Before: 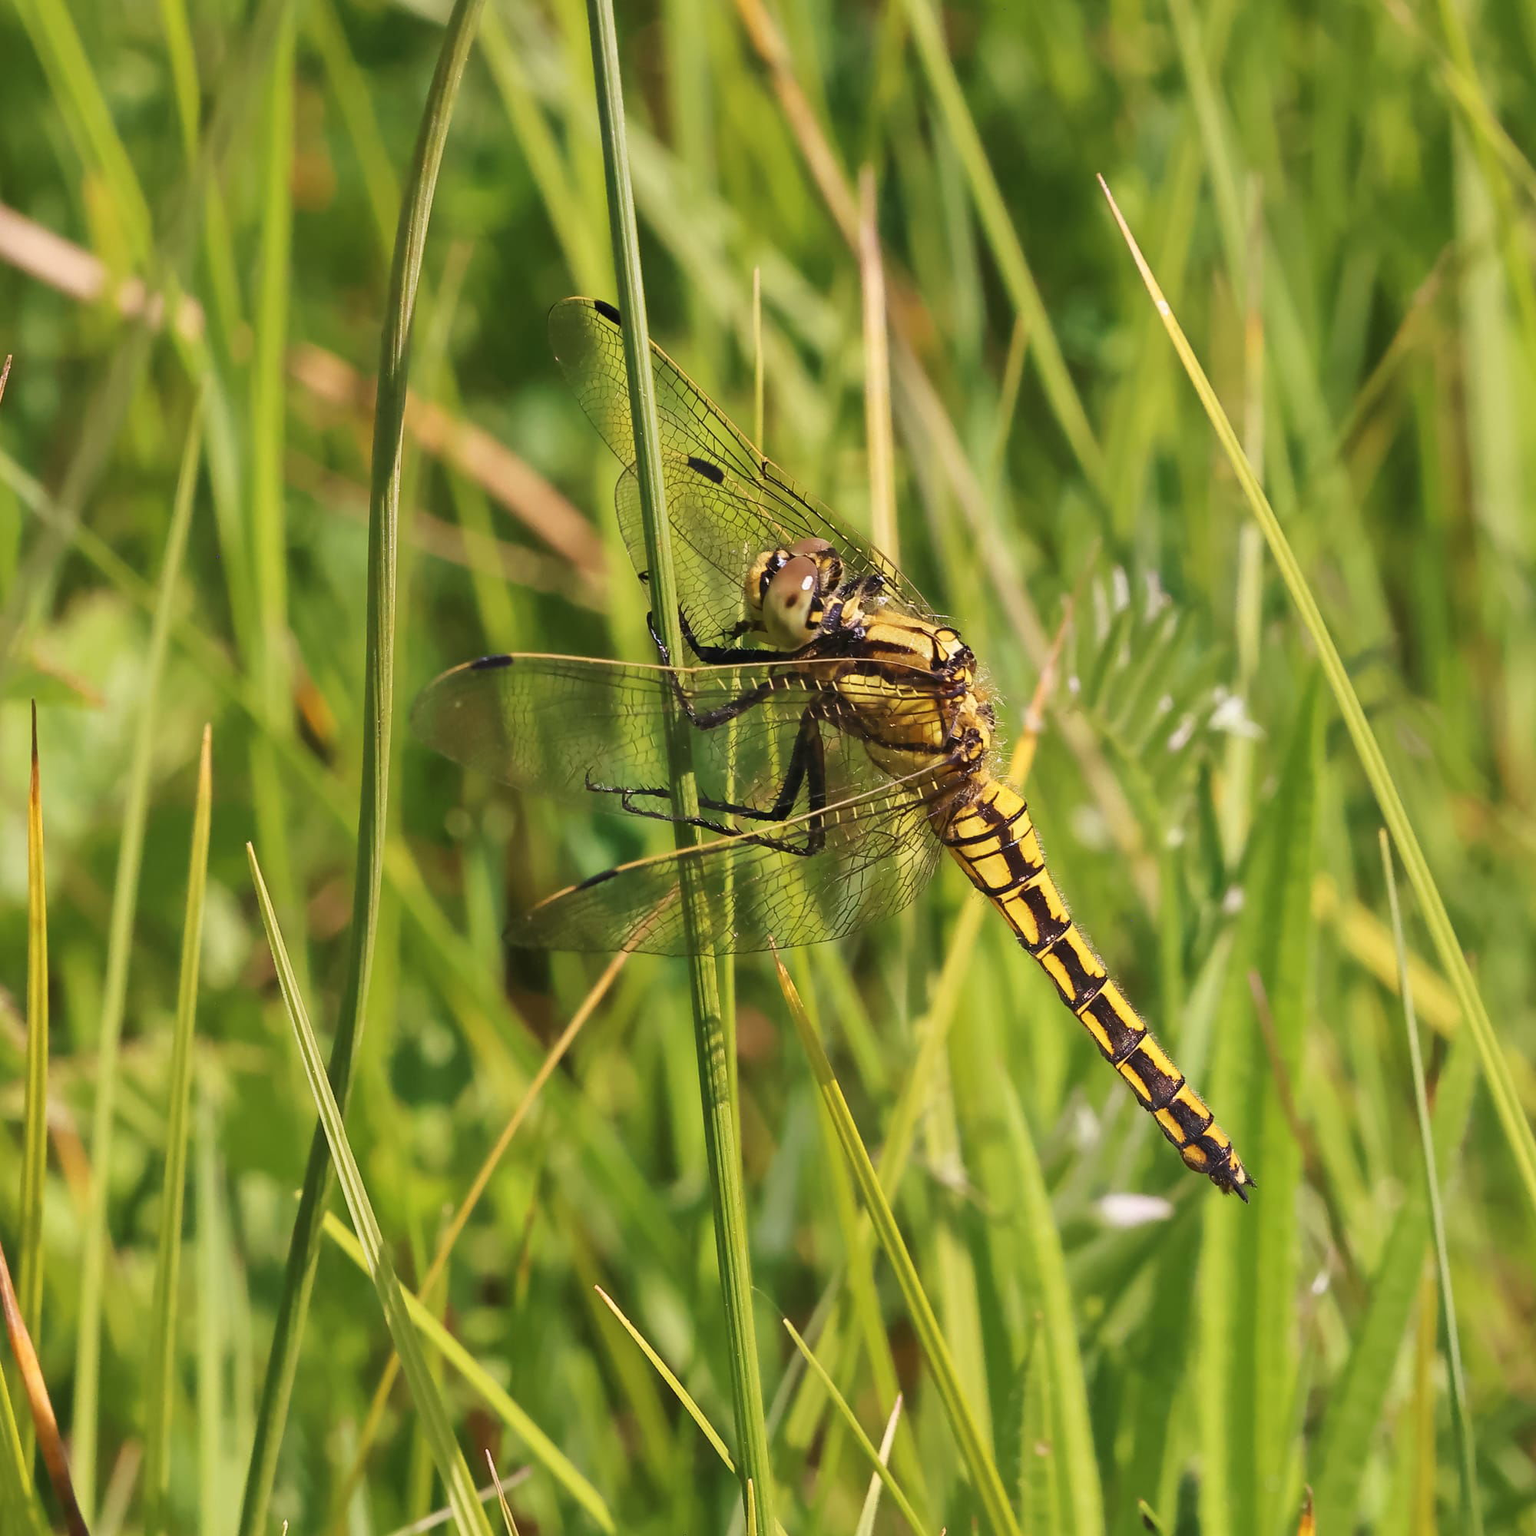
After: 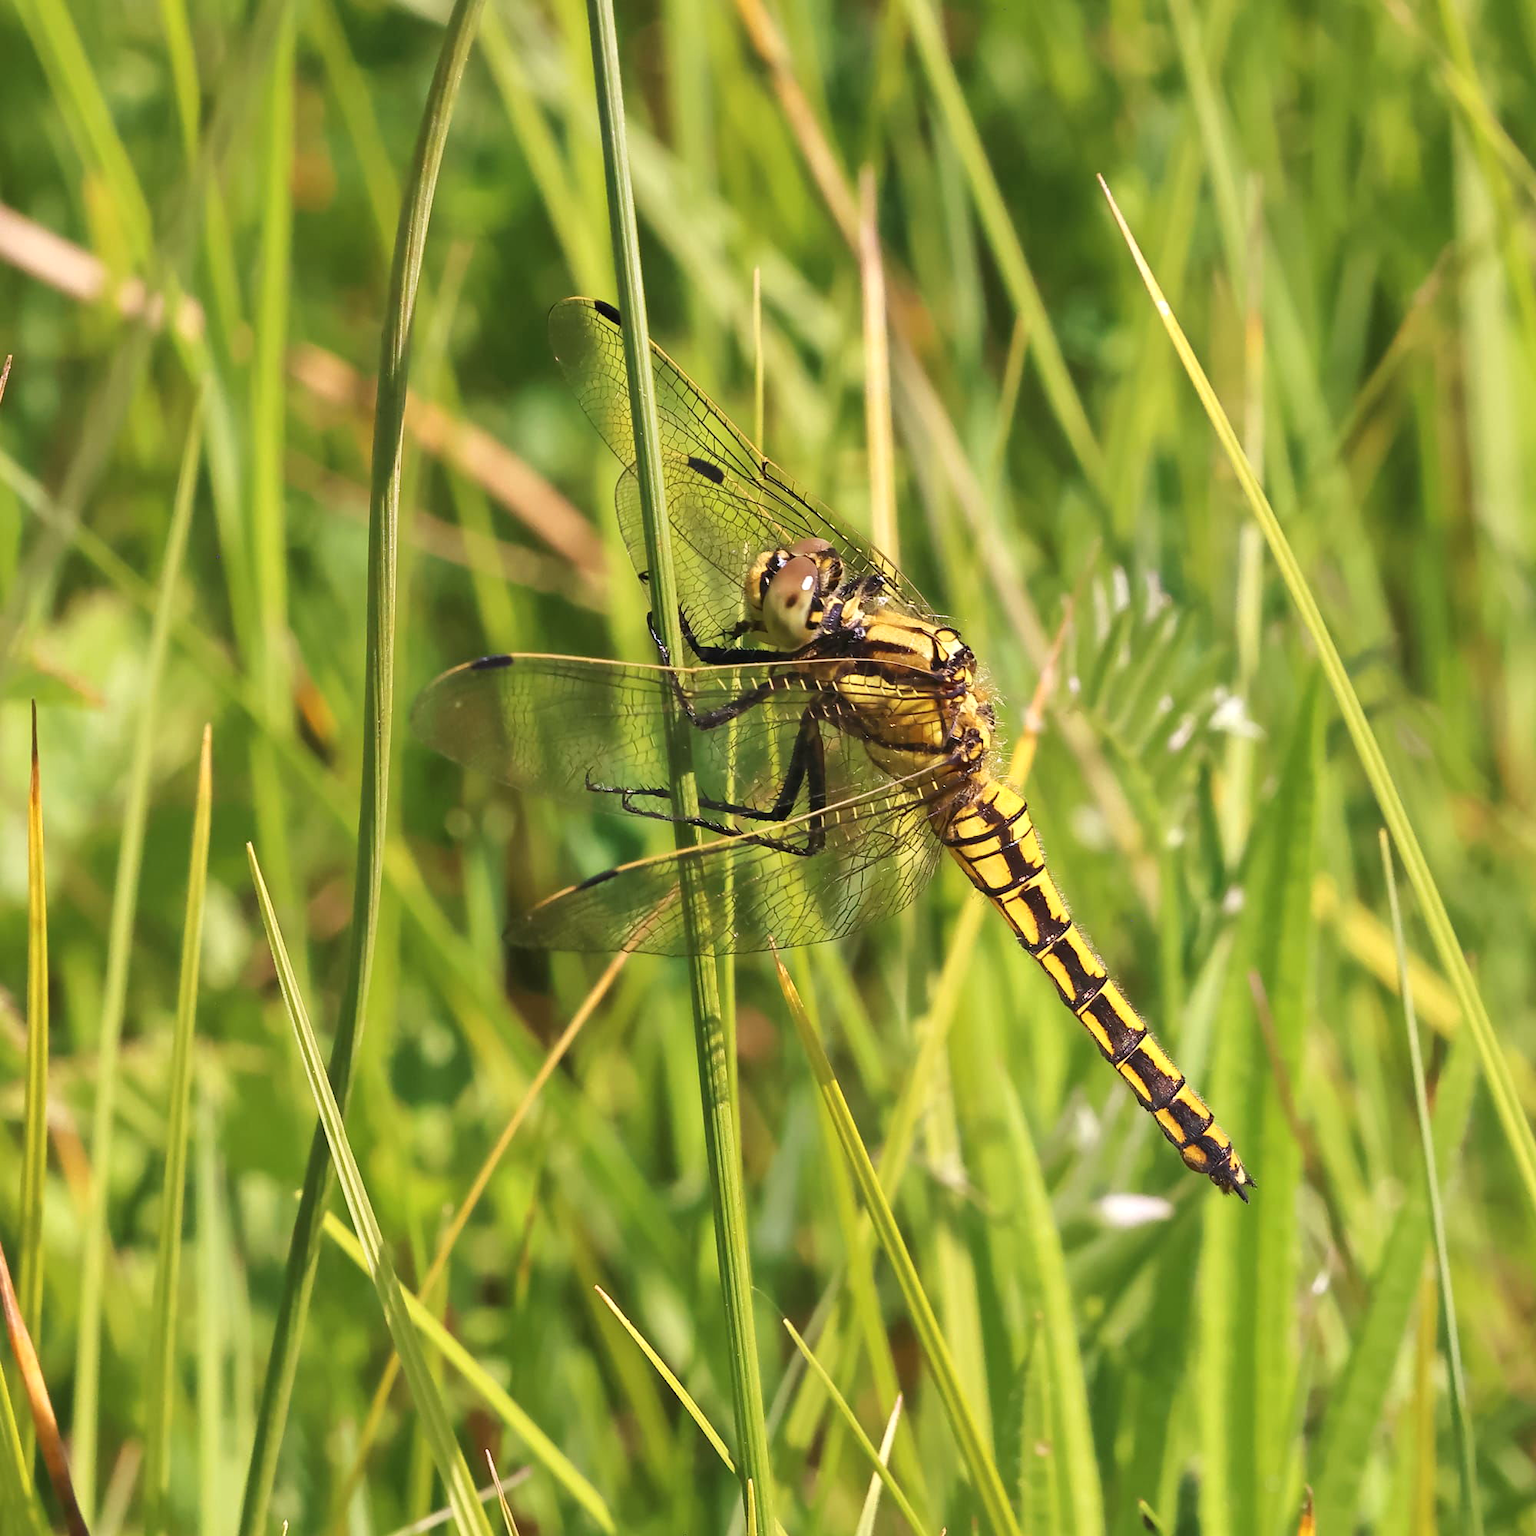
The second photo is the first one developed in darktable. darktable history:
exposure: exposure 0.296 EV, compensate exposure bias true, compensate highlight preservation false
